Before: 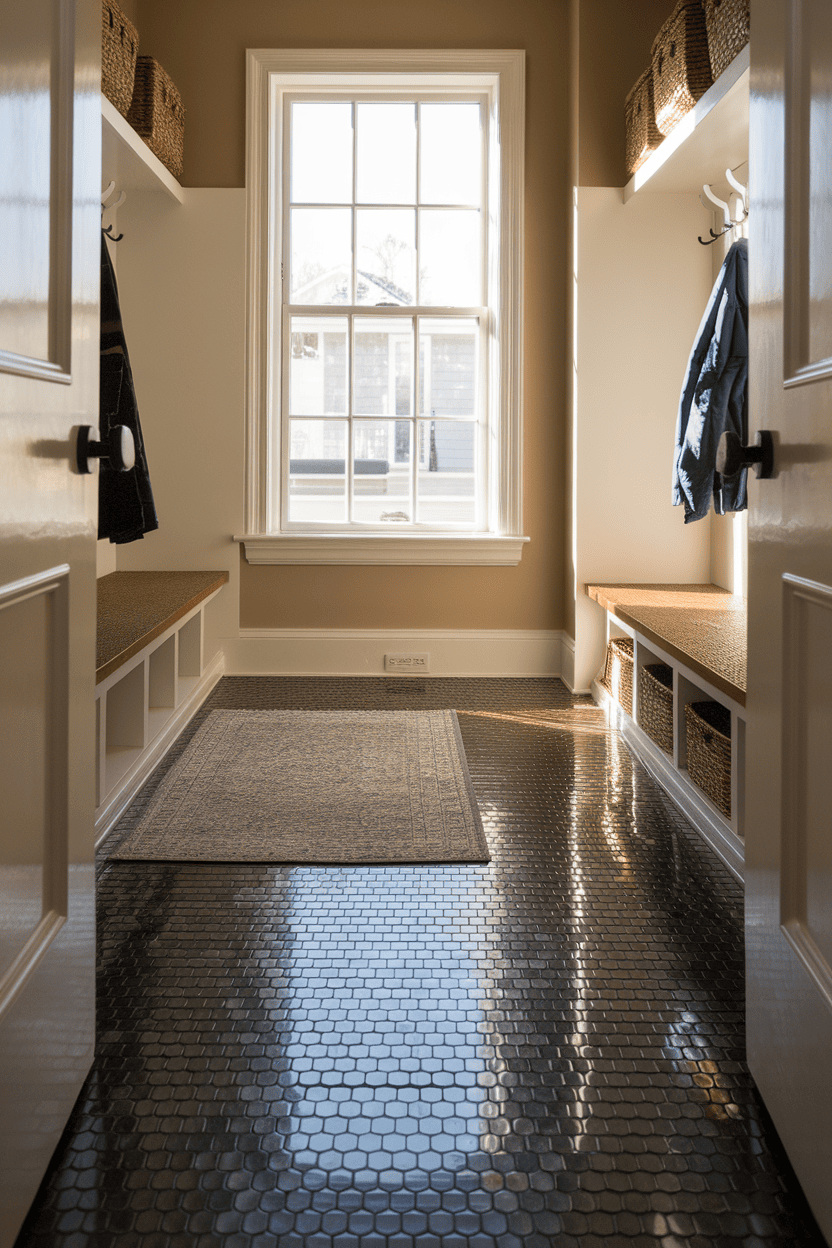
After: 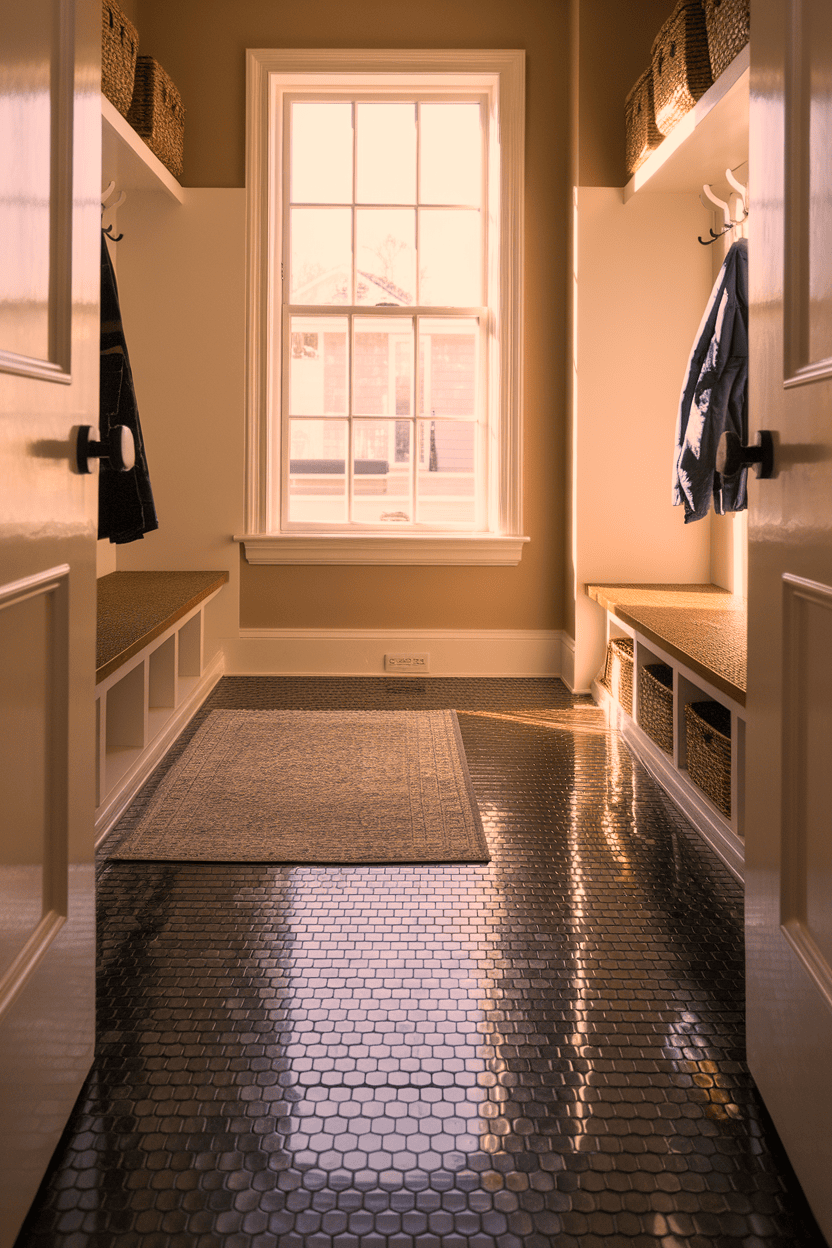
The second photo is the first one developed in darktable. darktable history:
color correction: highlights a* 21.69, highlights b* 21.66
